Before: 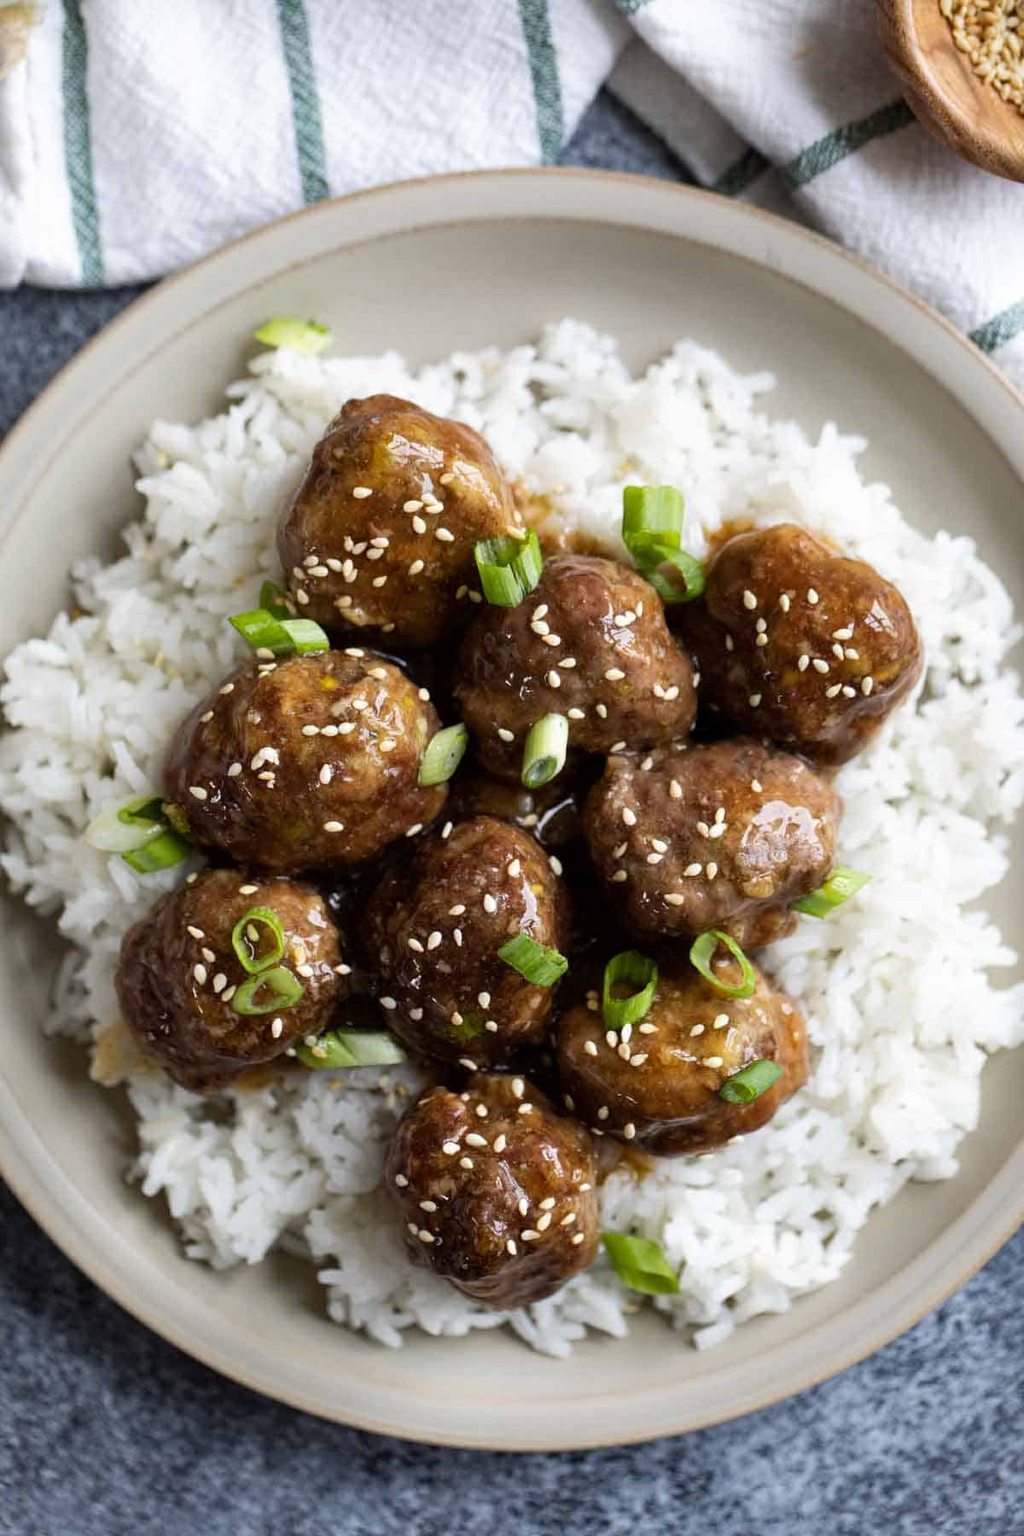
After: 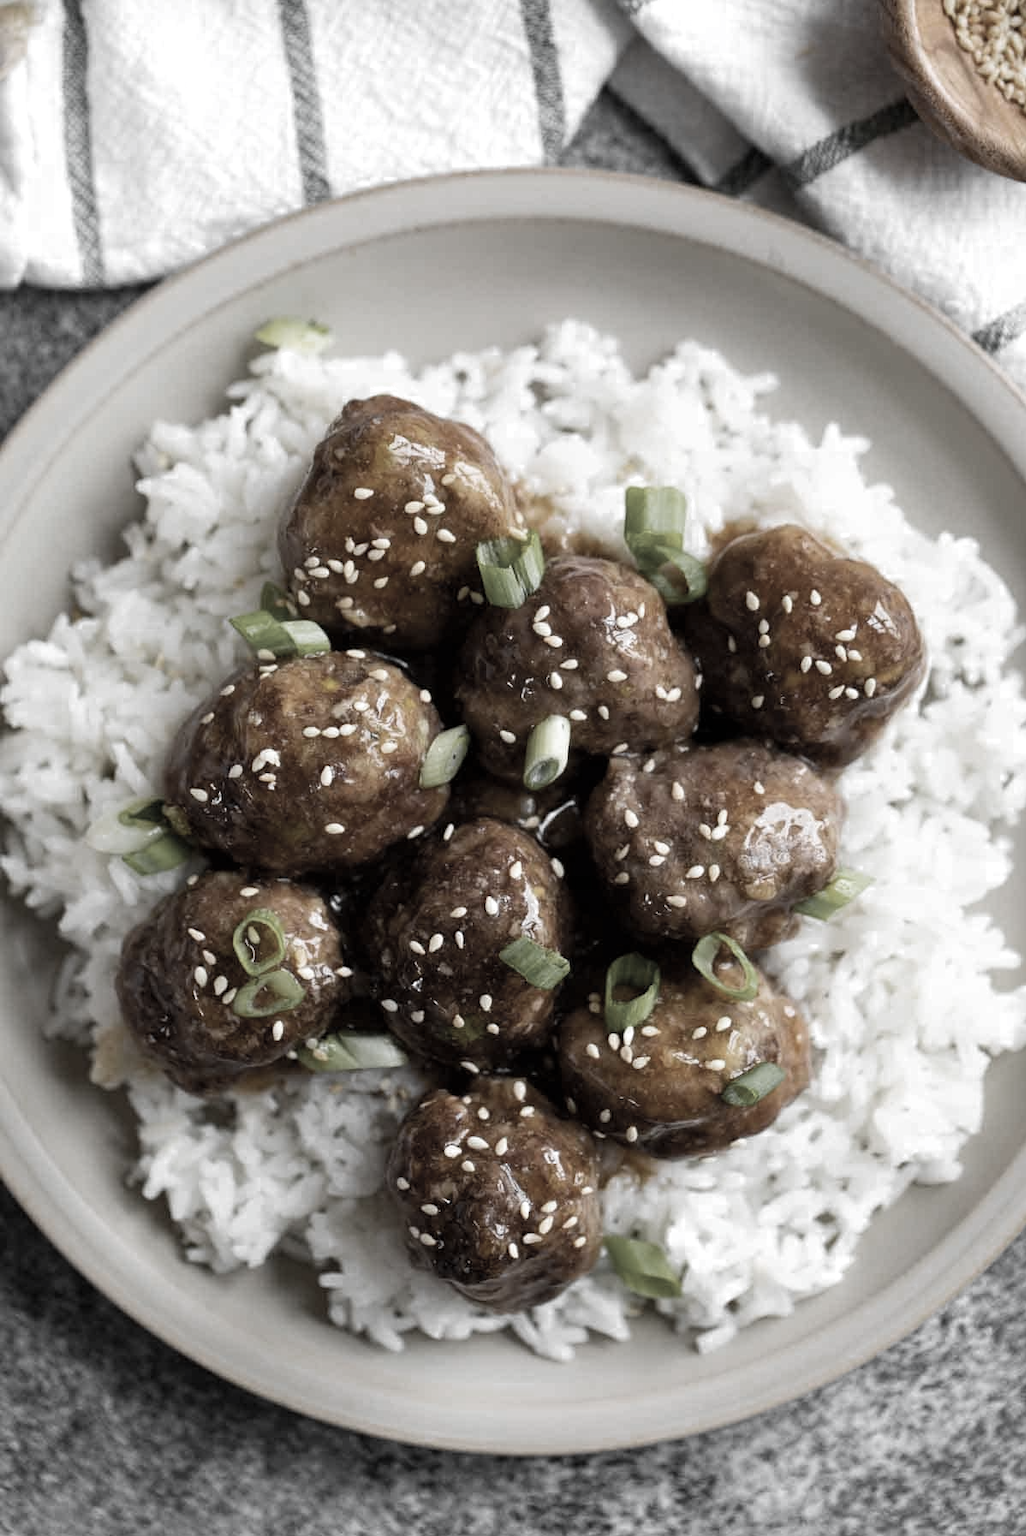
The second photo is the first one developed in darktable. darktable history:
color zones: curves: ch0 [(0, 0.613) (0.01, 0.613) (0.245, 0.448) (0.498, 0.529) (0.642, 0.665) (0.879, 0.777) (0.99, 0.613)]; ch1 [(0, 0.035) (0.121, 0.189) (0.259, 0.197) (0.415, 0.061) (0.589, 0.022) (0.732, 0.022) (0.857, 0.026) (0.991, 0.053)]
crop: top 0.105%, bottom 0.188%
